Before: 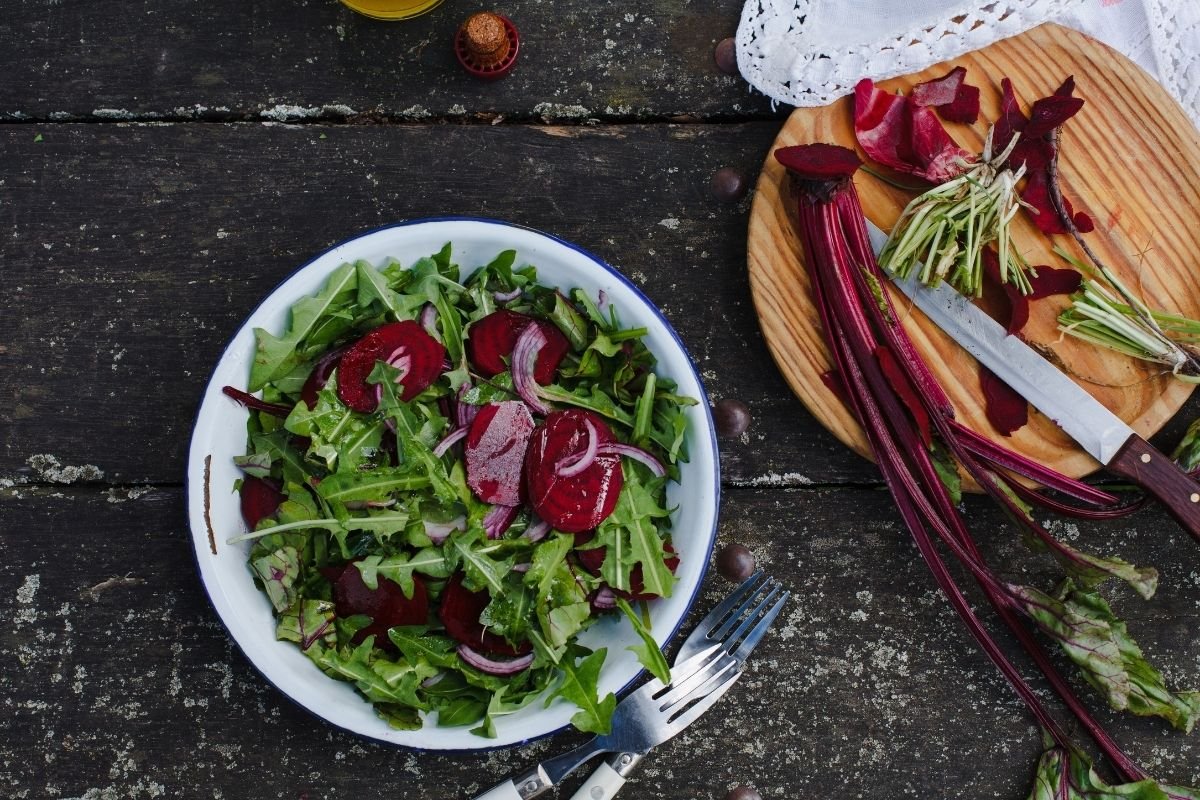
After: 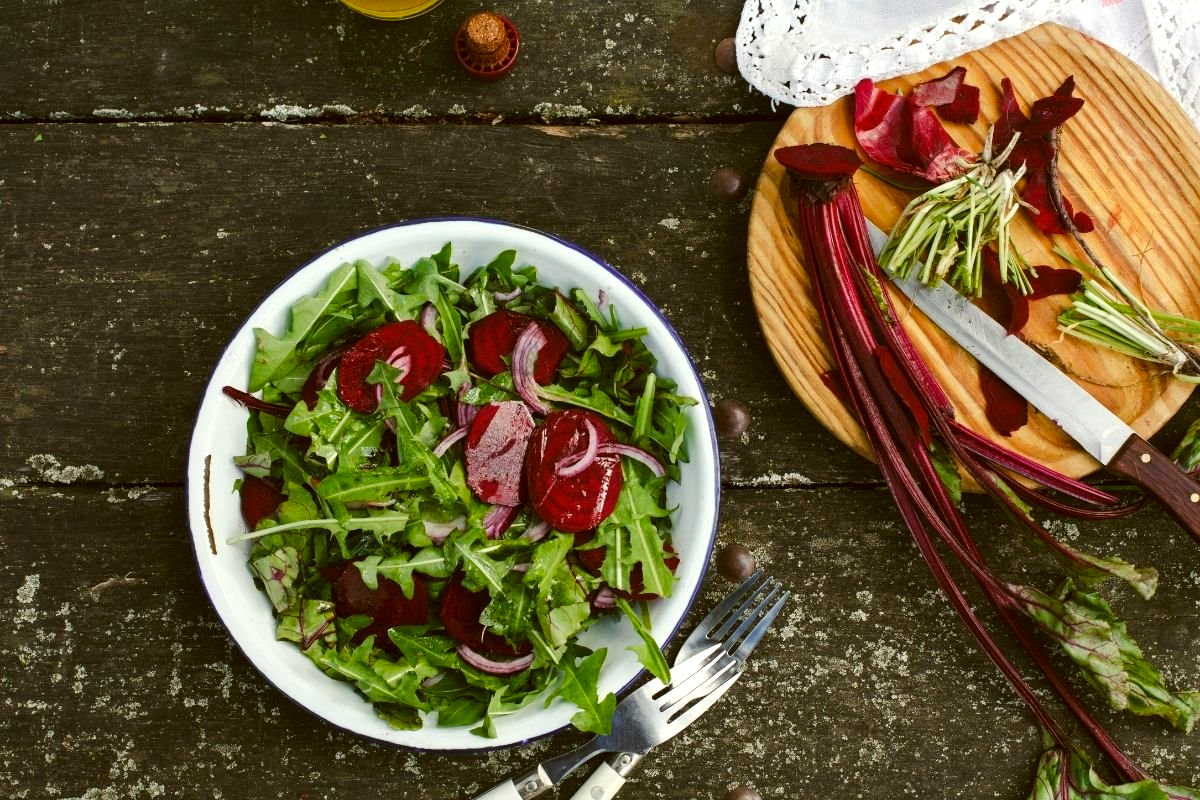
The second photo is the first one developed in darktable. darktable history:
exposure: exposure 0.489 EV, compensate highlight preservation false
color correction: highlights a* -1.42, highlights b* 10.63, shadows a* 0.681, shadows b* 19.99
